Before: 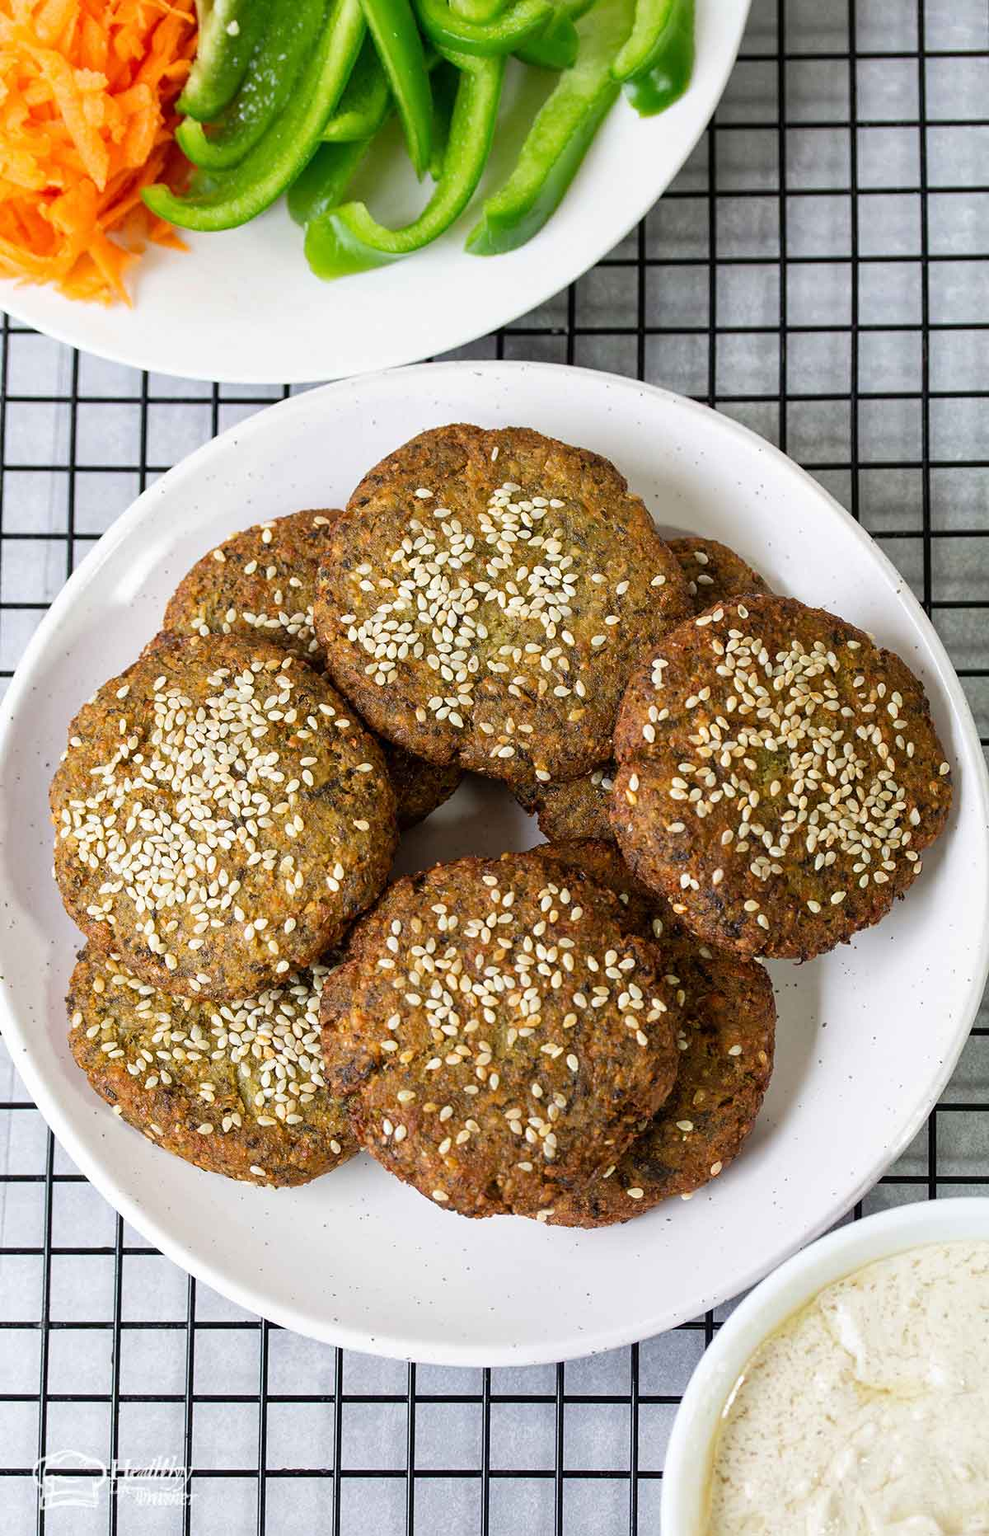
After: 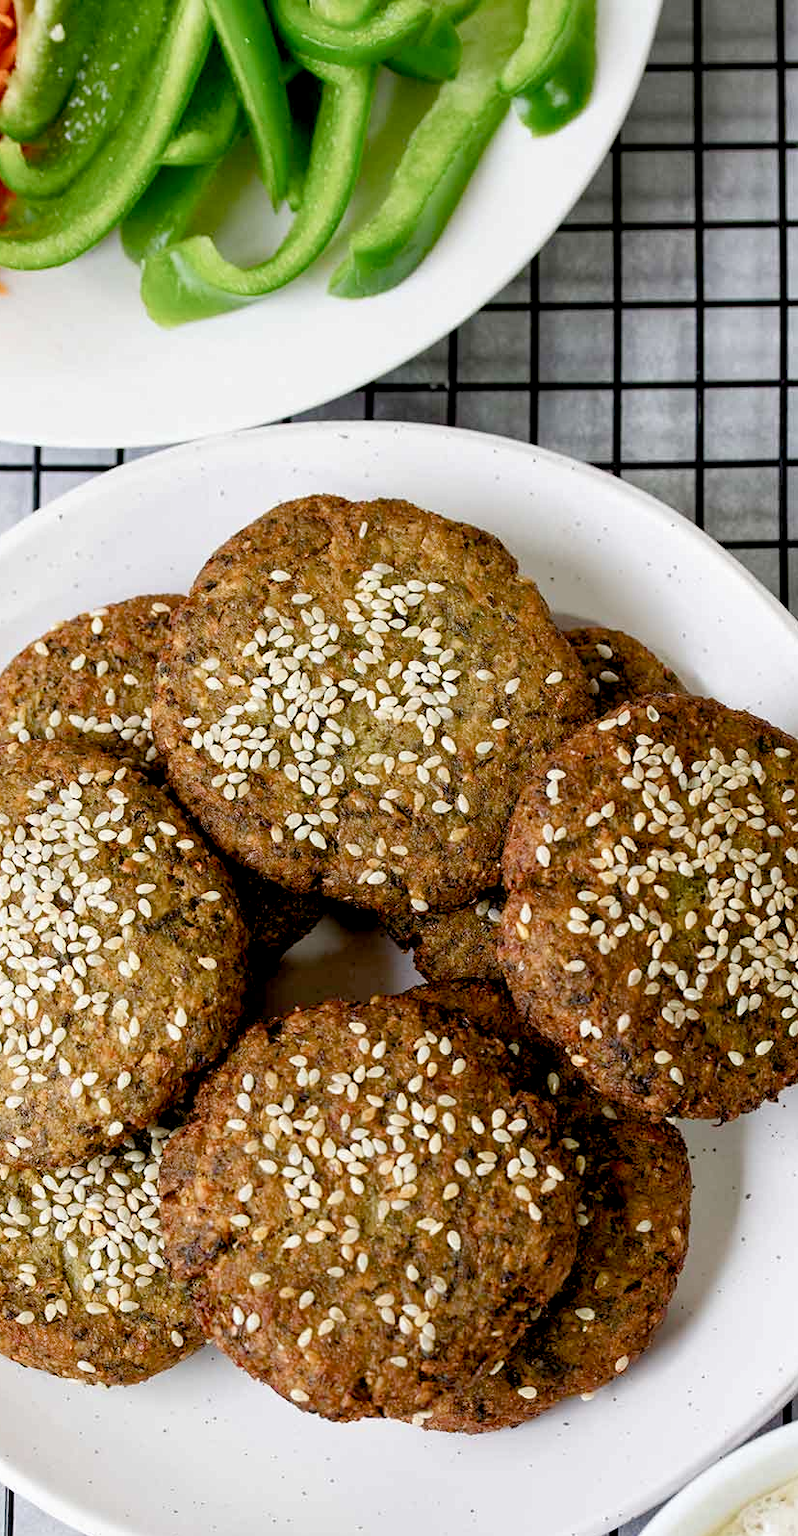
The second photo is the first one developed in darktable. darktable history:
crop: left 18.651%, right 12.152%, bottom 14.292%
color balance rgb: global offset › luminance -1.424%, perceptual saturation grading › global saturation 0.875%, perceptual saturation grading › highlights -31.509%, perceptual saturation grading › mid-tones 5.287%, perceptual saturation grading › shadows 18.562%, global vibrance 9.824%
